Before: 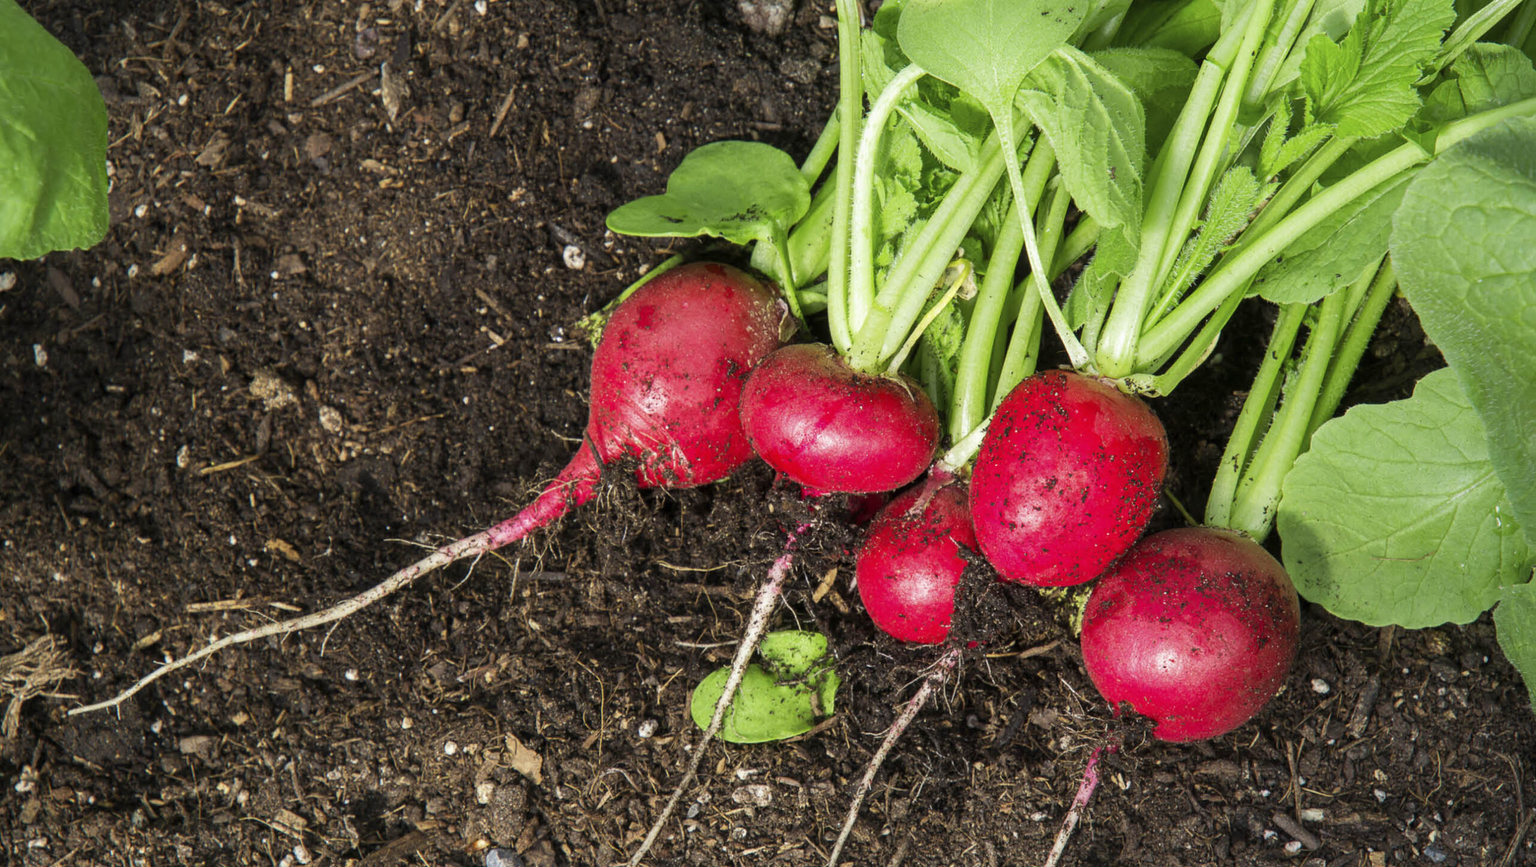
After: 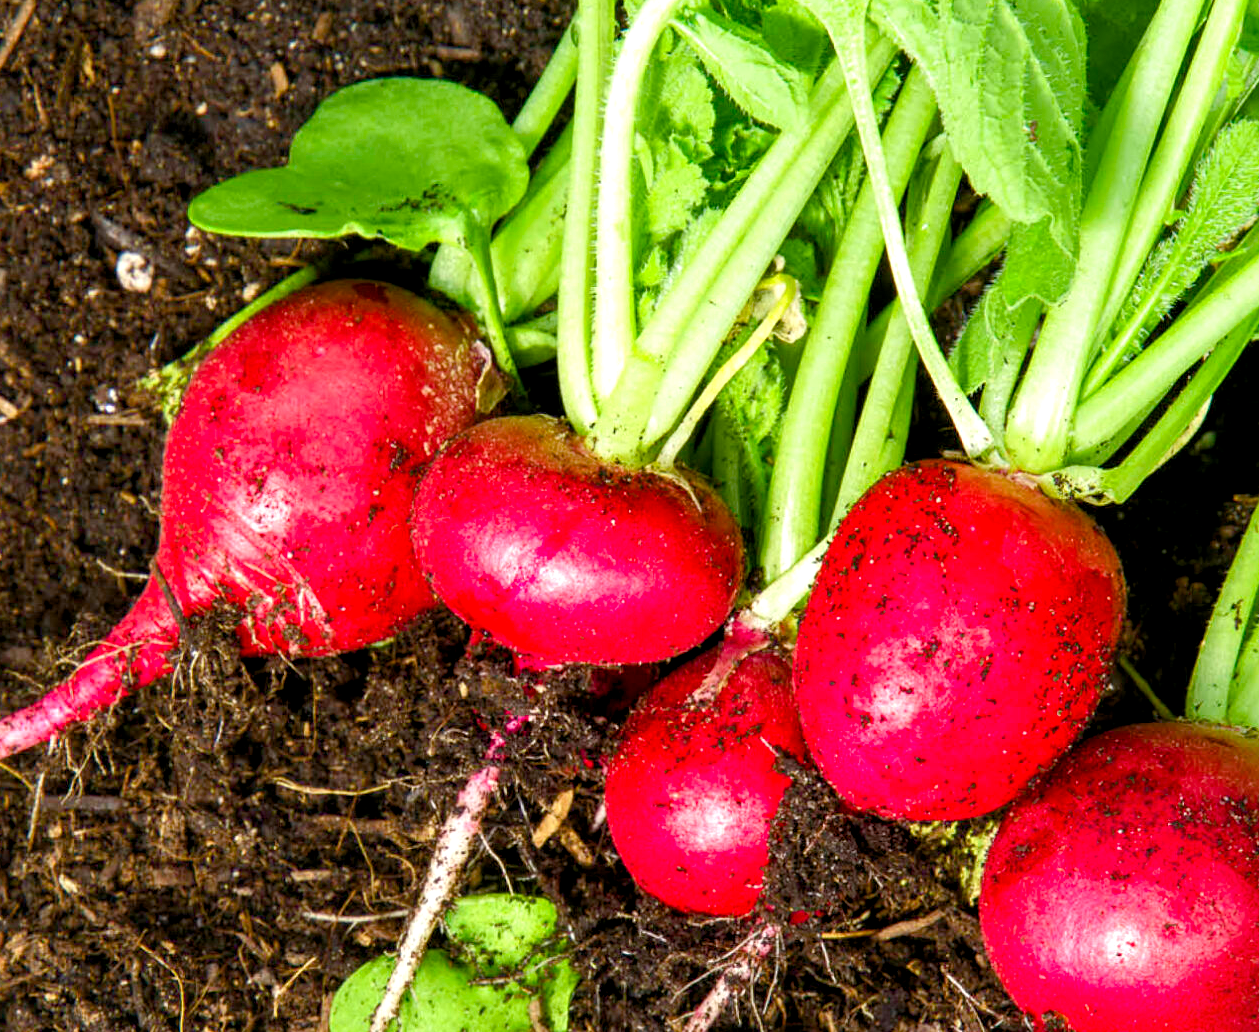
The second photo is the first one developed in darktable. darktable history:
crop: left 32.142%, top 10.928%, right 18.674%, bottom 17.611%
exposure: black level correction 0, exposure 0.499 EV, compensate exposure bias true, compensate highlight preservation false
color balance rgb: global offset › luminance -0.502%, perceptual saturation grading › global saturation 20%, perceptual saturation grading › highlights -24.865%, perceptual saturation grading › shadows 49.302%, global vibrance 24.762%
